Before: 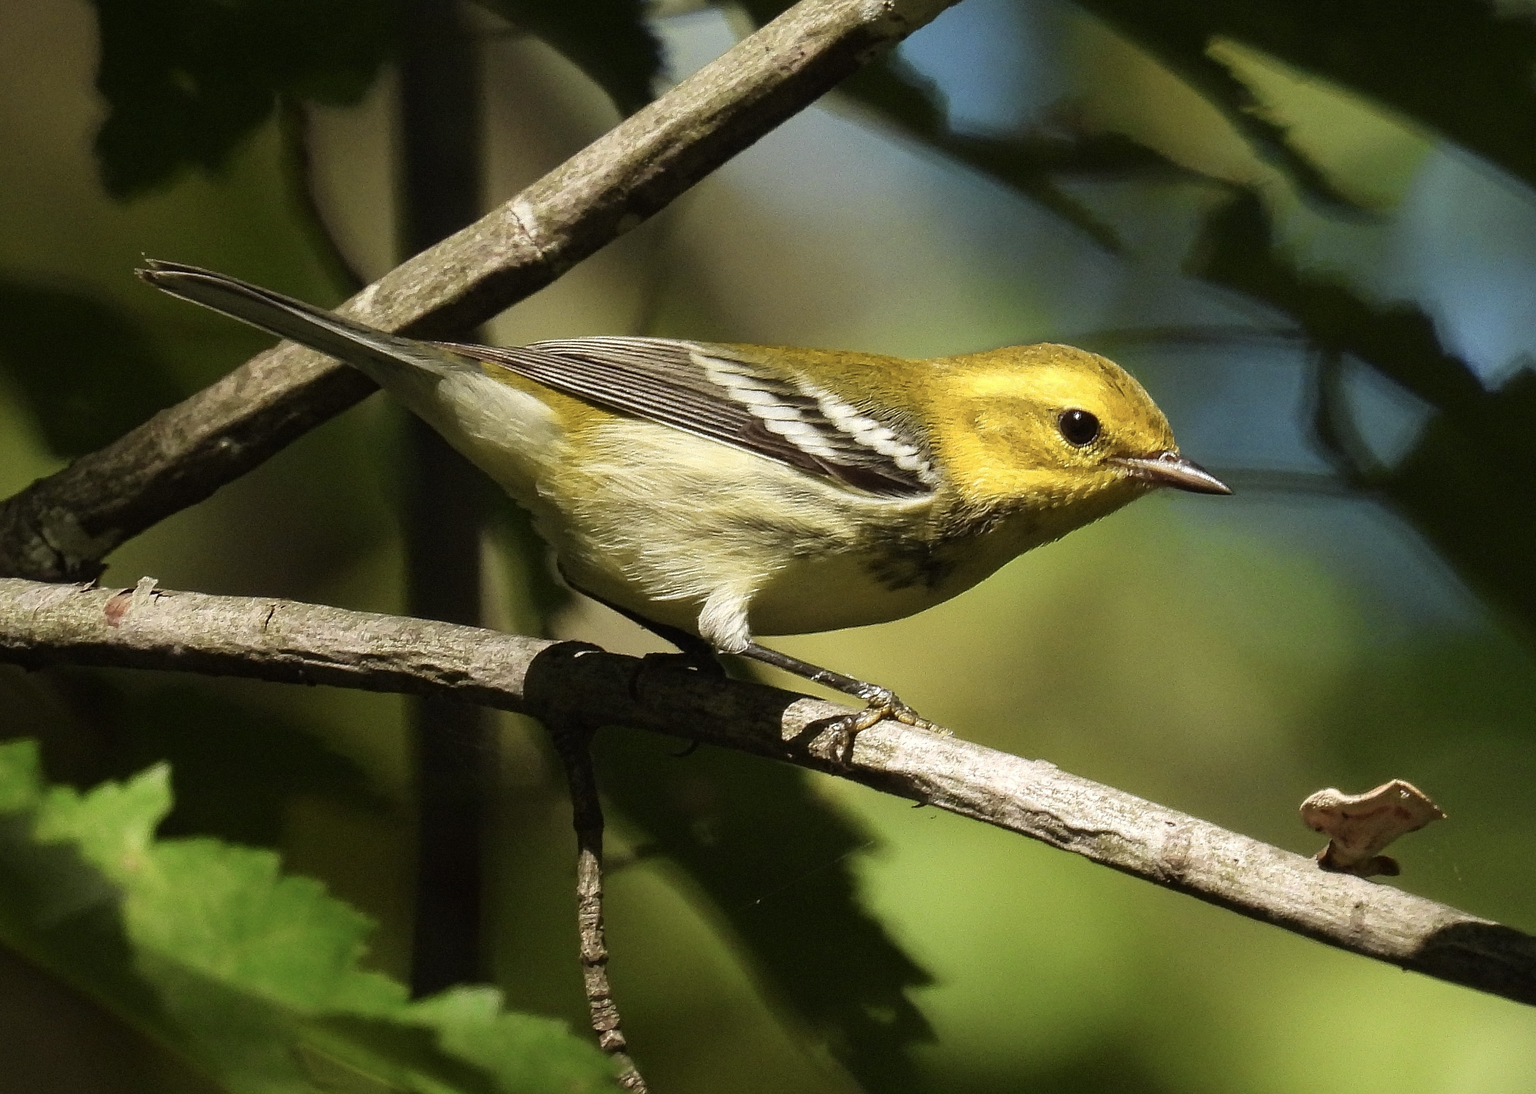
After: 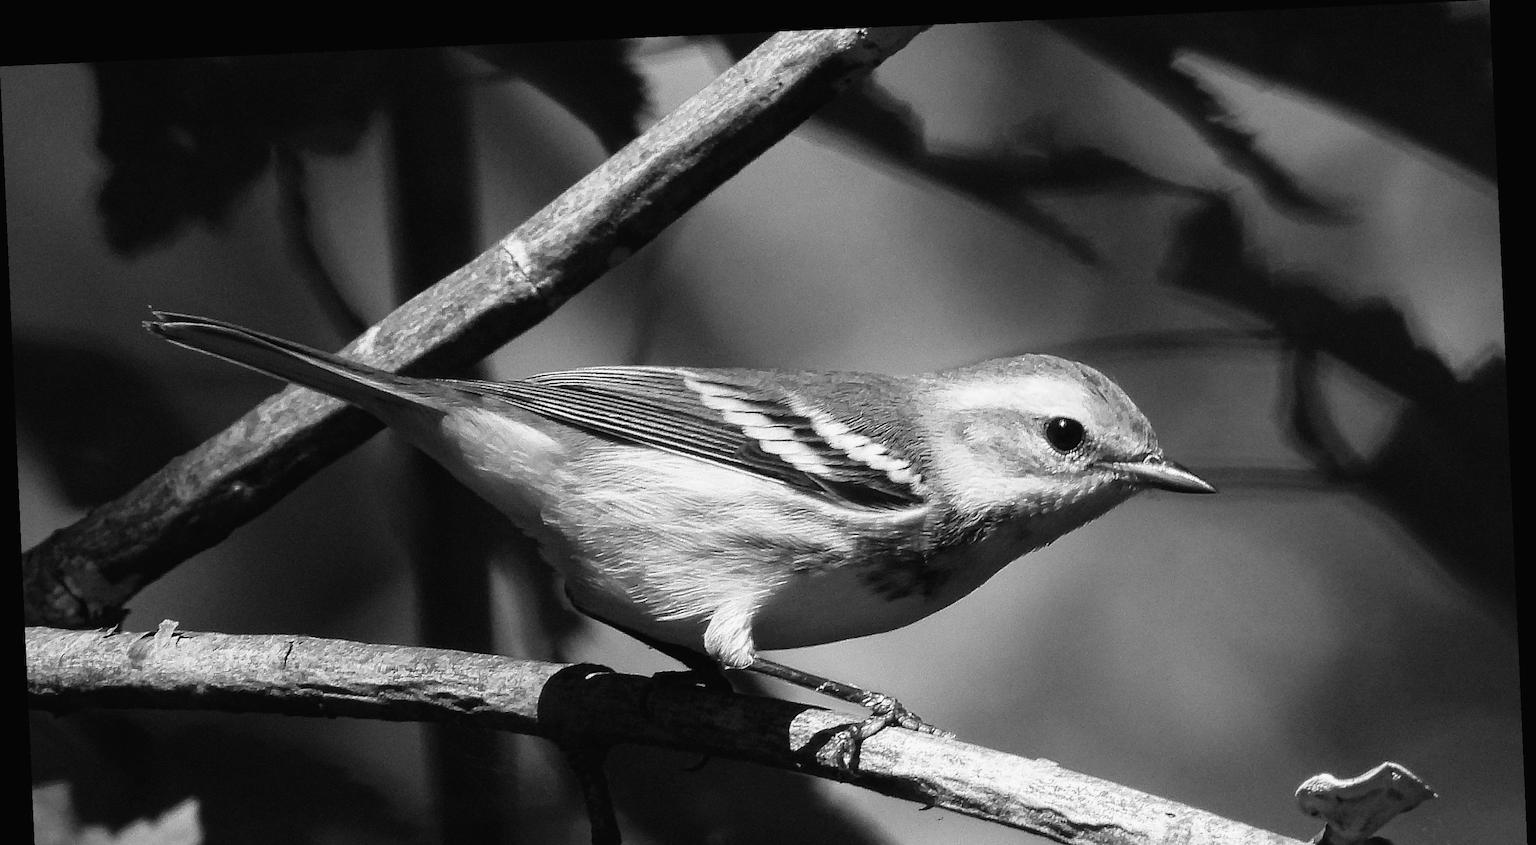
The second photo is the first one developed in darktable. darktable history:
monochrome: a 32, b 64, size 2.3
crop: bottom 24.988%
filmic rgb: black relative exposure -16 EV, white relative exposure 2.93 EV, hardness 10.04, color science v6 (2022)
exposure: exposure -0.04 EV, compensate highlight preservation false
color balance: lift [1.001, 0.997, 0.99, 1.01], gamma [1.007, 1, 0.975, 1.025], gain [1, 1.065, 1.052, 0.935], contrast 13.25%
white balance: red 1.004, blue 1.024
color correction: highlights a* -9.73, highlights b* -21.22
rotate and perspective: rotation -2.56°, automatic cropping off
